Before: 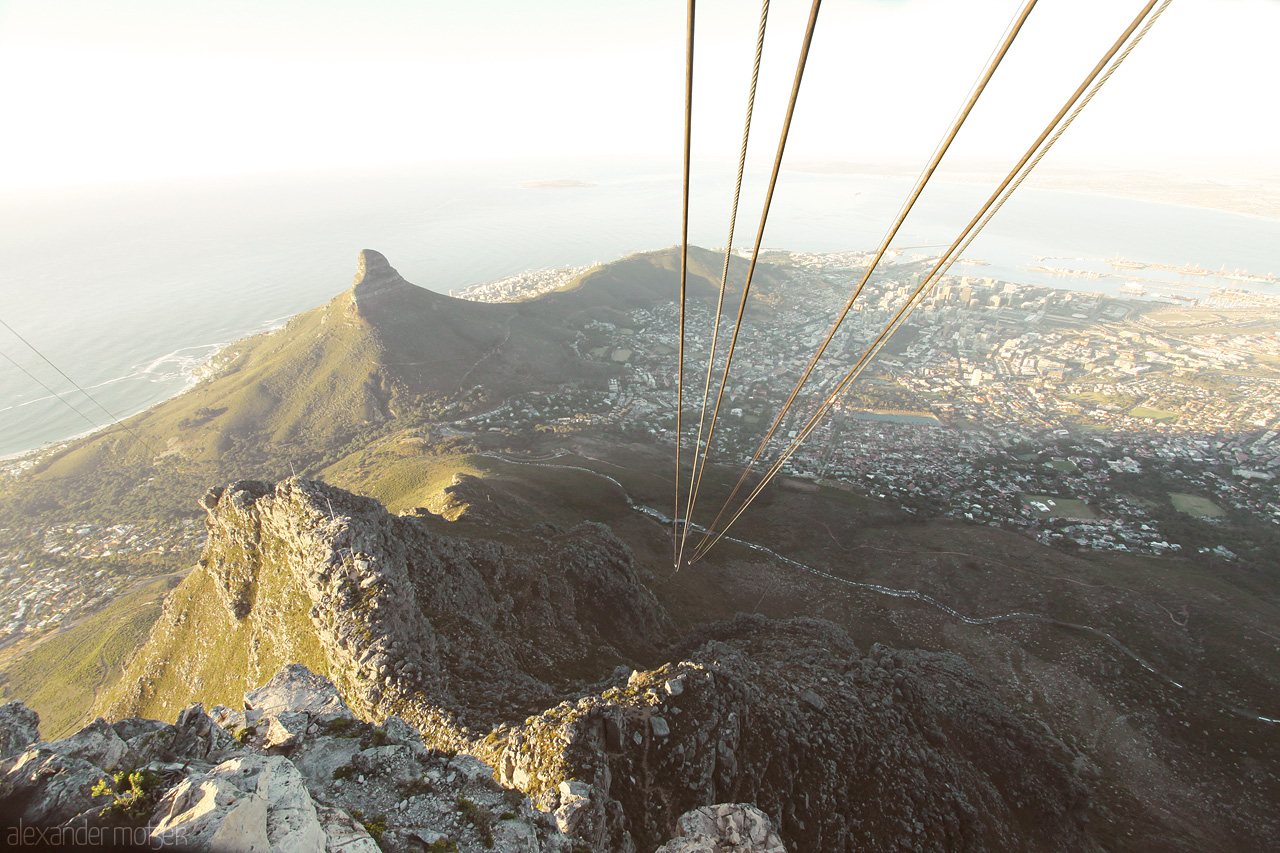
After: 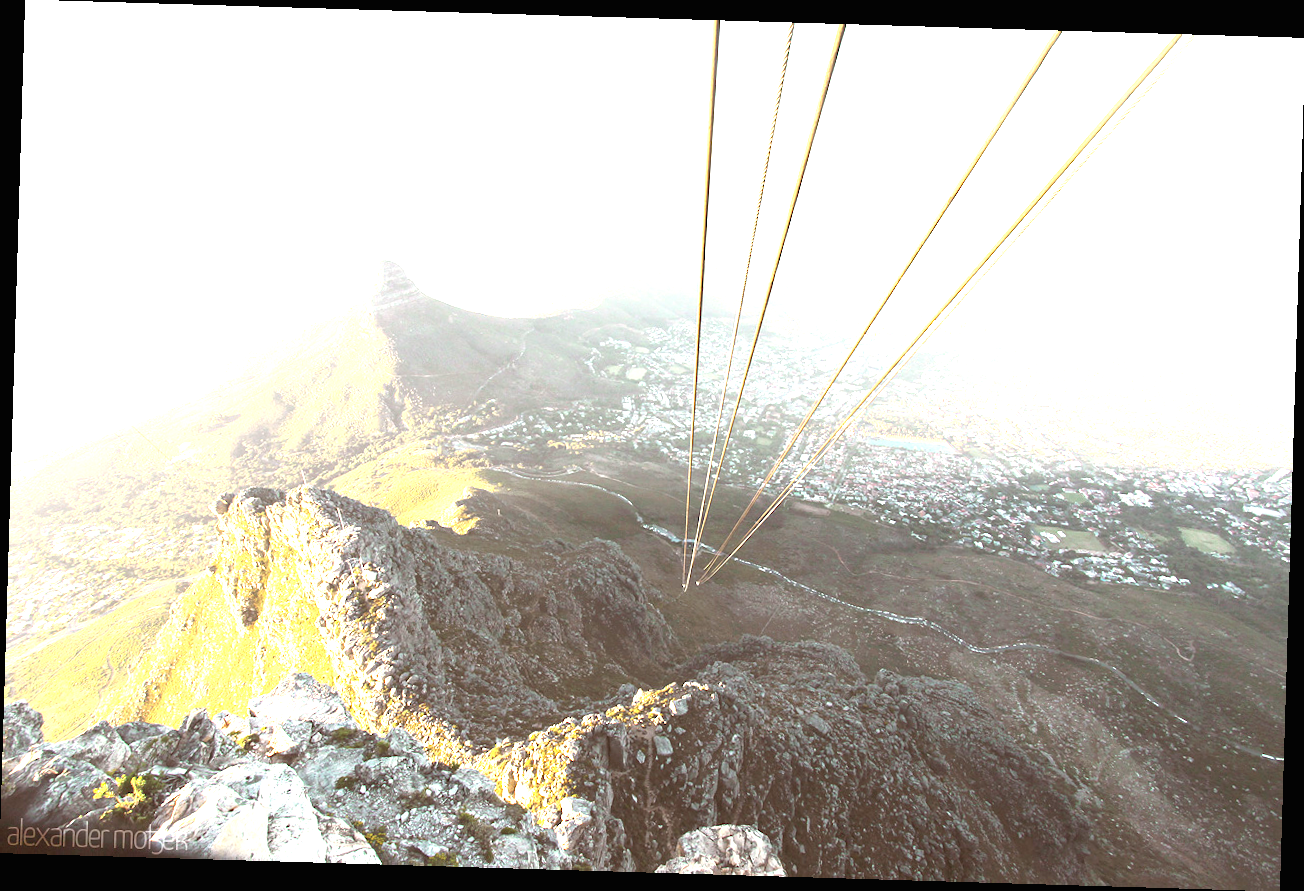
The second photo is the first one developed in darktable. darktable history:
rotate and perspective: rotation 1.72°, automatic cropping off
exposure: black level correction 0, exposure 1 EV, compensate exposure bias true, compensate highlight preservation false
